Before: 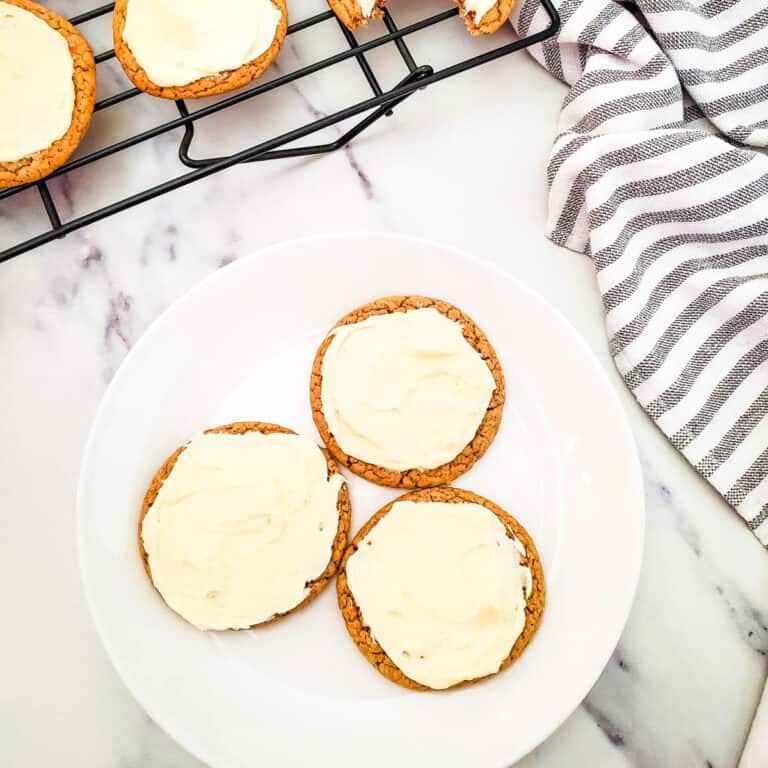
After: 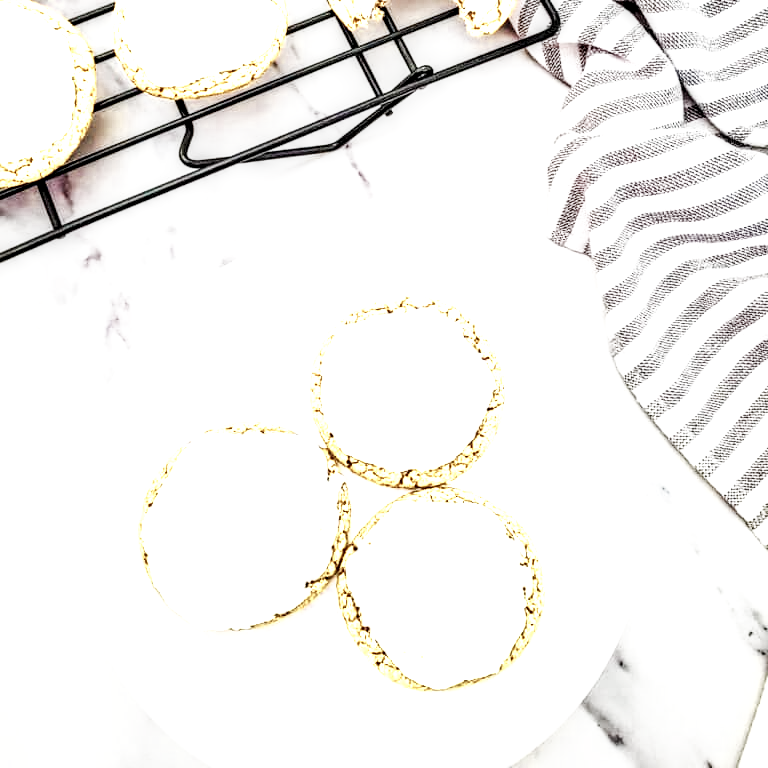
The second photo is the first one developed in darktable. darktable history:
local contrast: highlights 21%, shadows 72%, detail 170%
base curve: curves: ch0 [(0, 0) (0.007, 0.004) (0.027, 0.03) (0.046, 0.07) (0.207, 0.54) (0.442, 0.872) (0.673, 0.972) (1, 1)], preserve colors none
color zones: curves: ch0 [(0.25, 0.667) (0.758, 0.368)]; ch1 [(0.215, 0.245) (0.761, 0.373)]; ch2 [(0.247, 0.554) (0.761, 0.436)]
